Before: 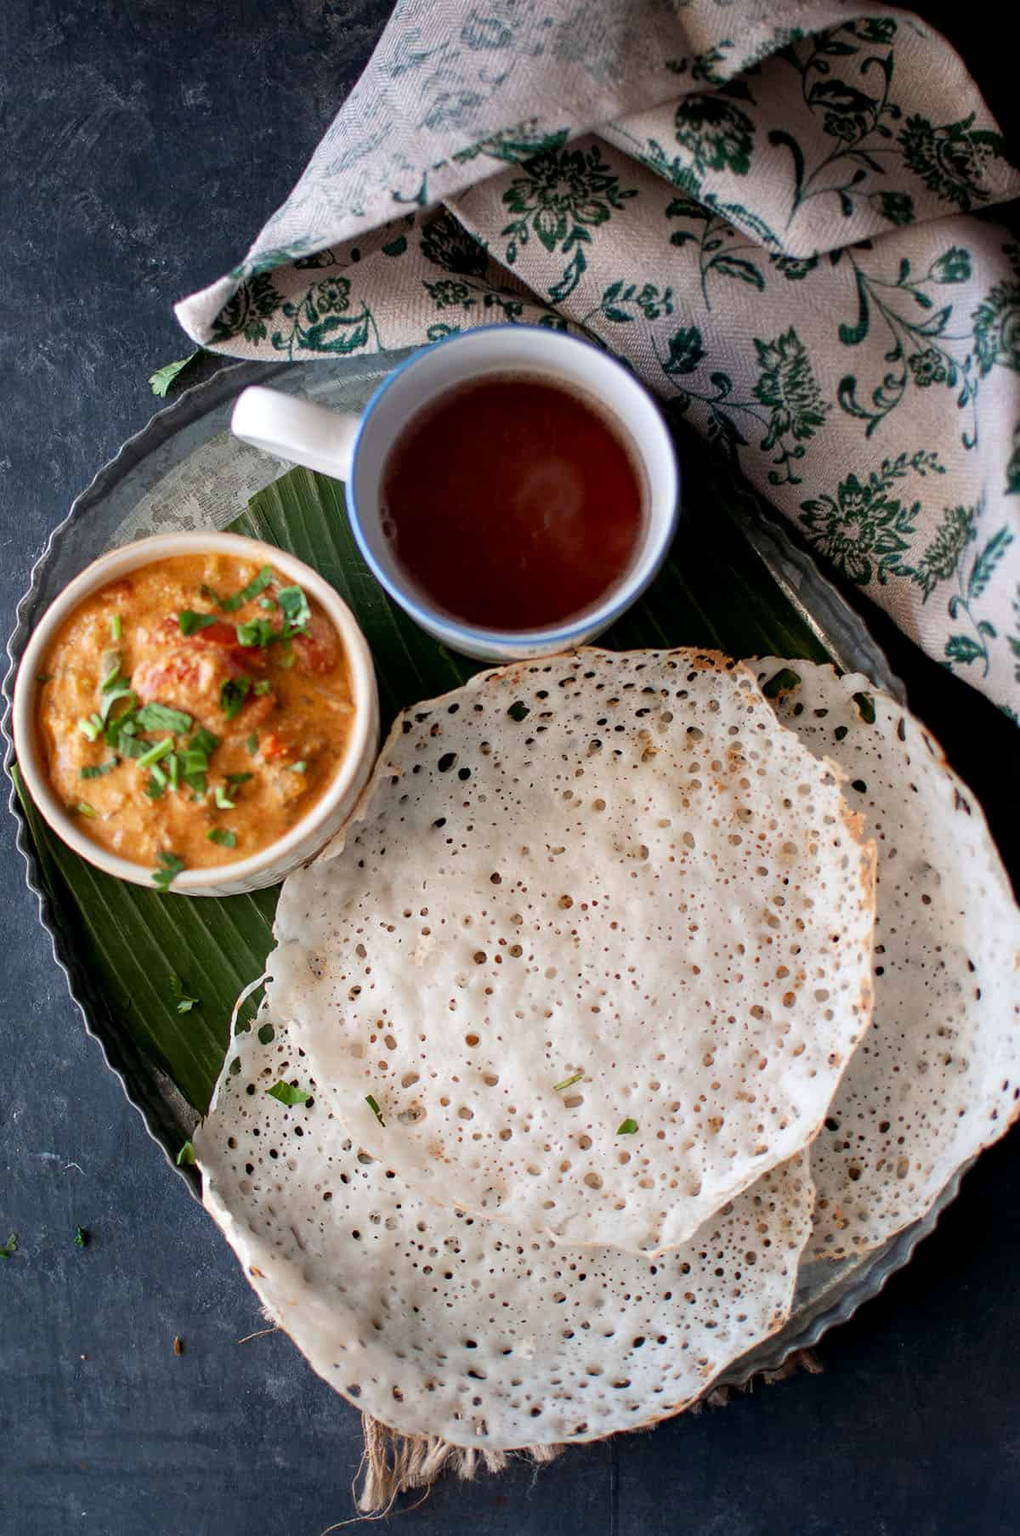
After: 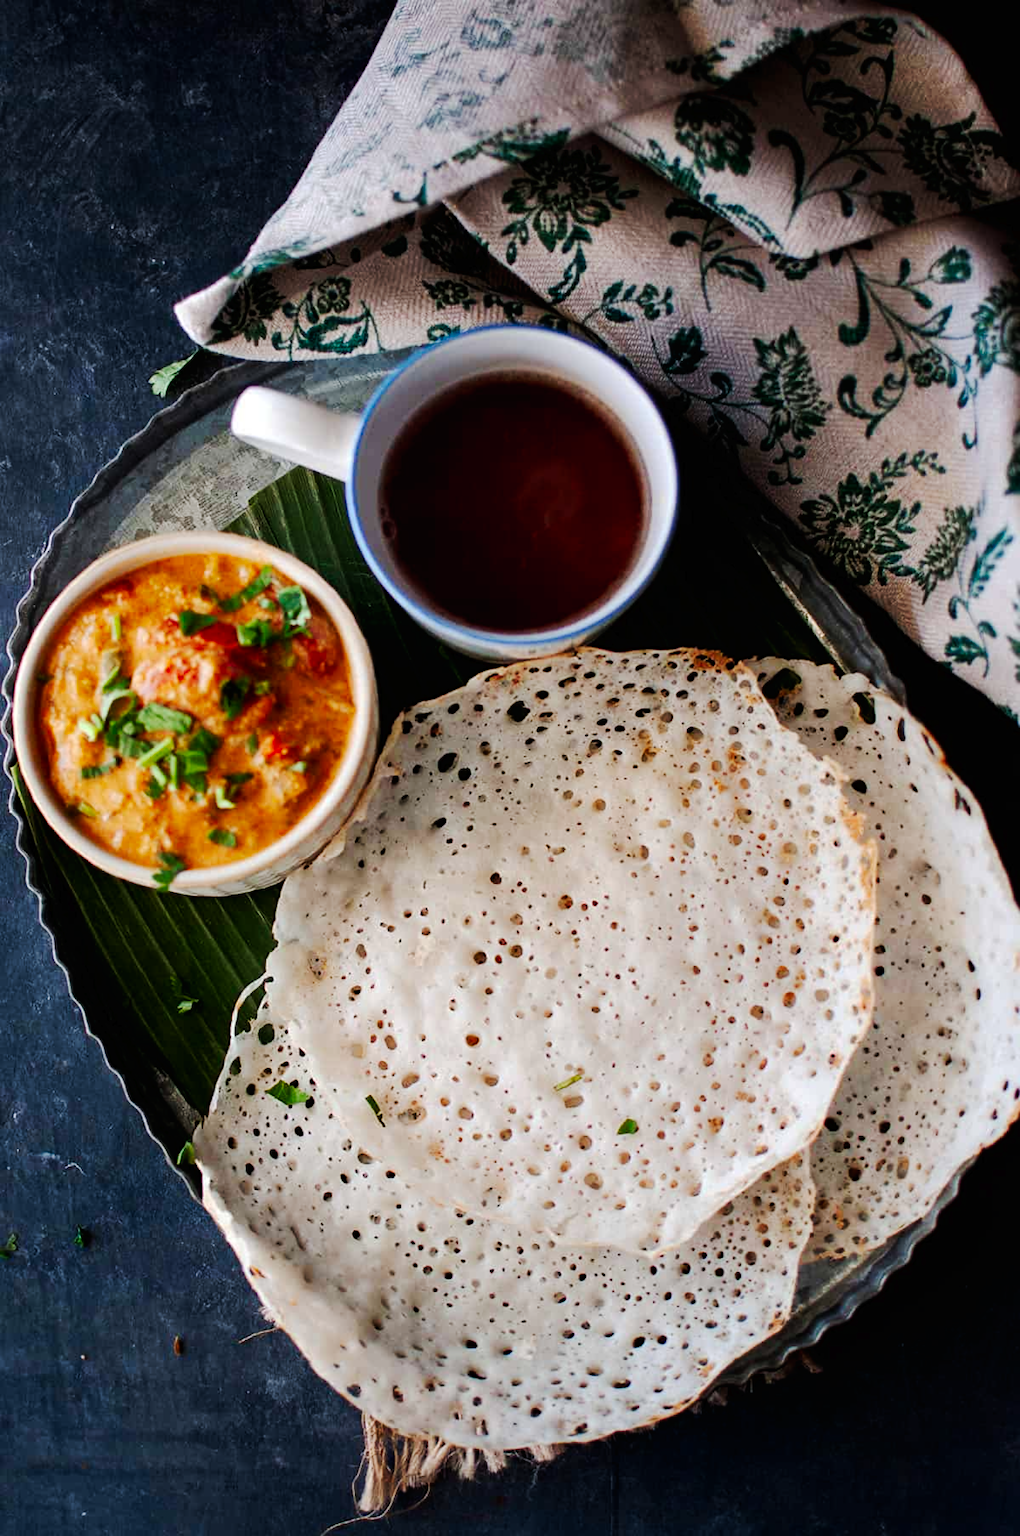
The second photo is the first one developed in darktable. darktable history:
tone curve: curves: ch0 [(0, 0) (0.003, 0.007) (0.011, 0.008) (0.025, 0.007) (0.044, 0.009) (0.069, 0.012) (0.1, 0.02) (0.136, 0.035) (0.177, 0.06) (0.224, 0.104) (0.277, 0.16) (0.335, 0.228) (0.399, 0.308) (0.468, 0.418) (0.543, 0.525) (0.623, 0.635) (0.709, 0.723) (0.801, 0.802) (0.898, 0.889) (1, 1)], preserve colors none
sharpen: amount 0.2
lowpass: radius 0.5, unbound 0
